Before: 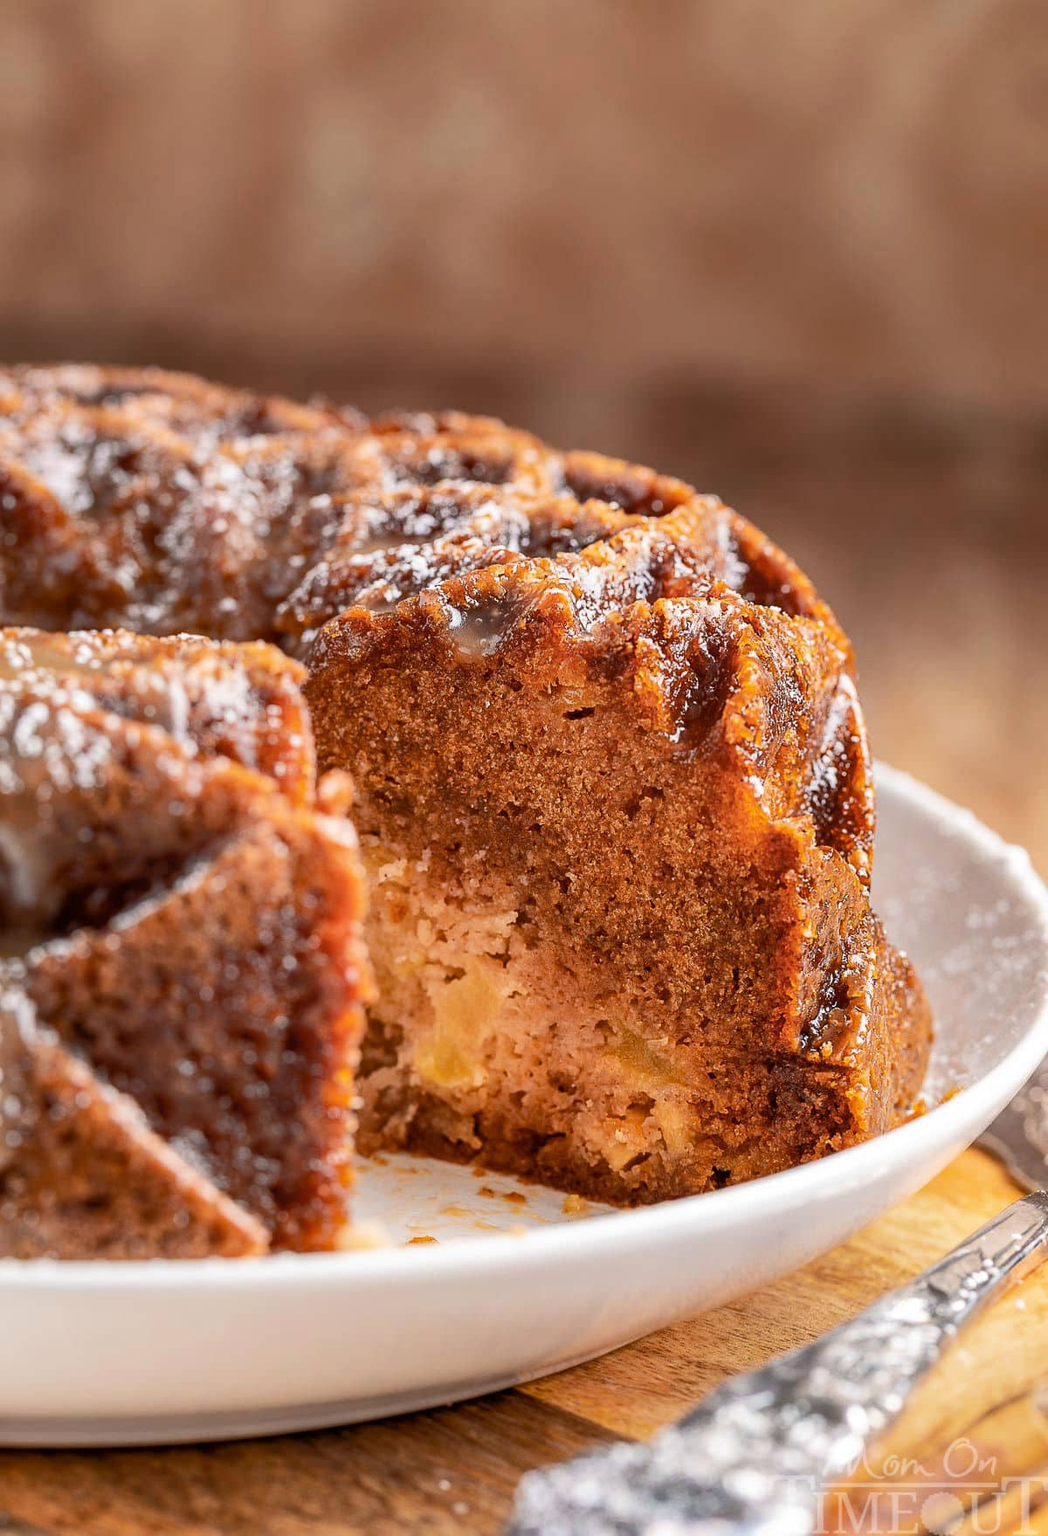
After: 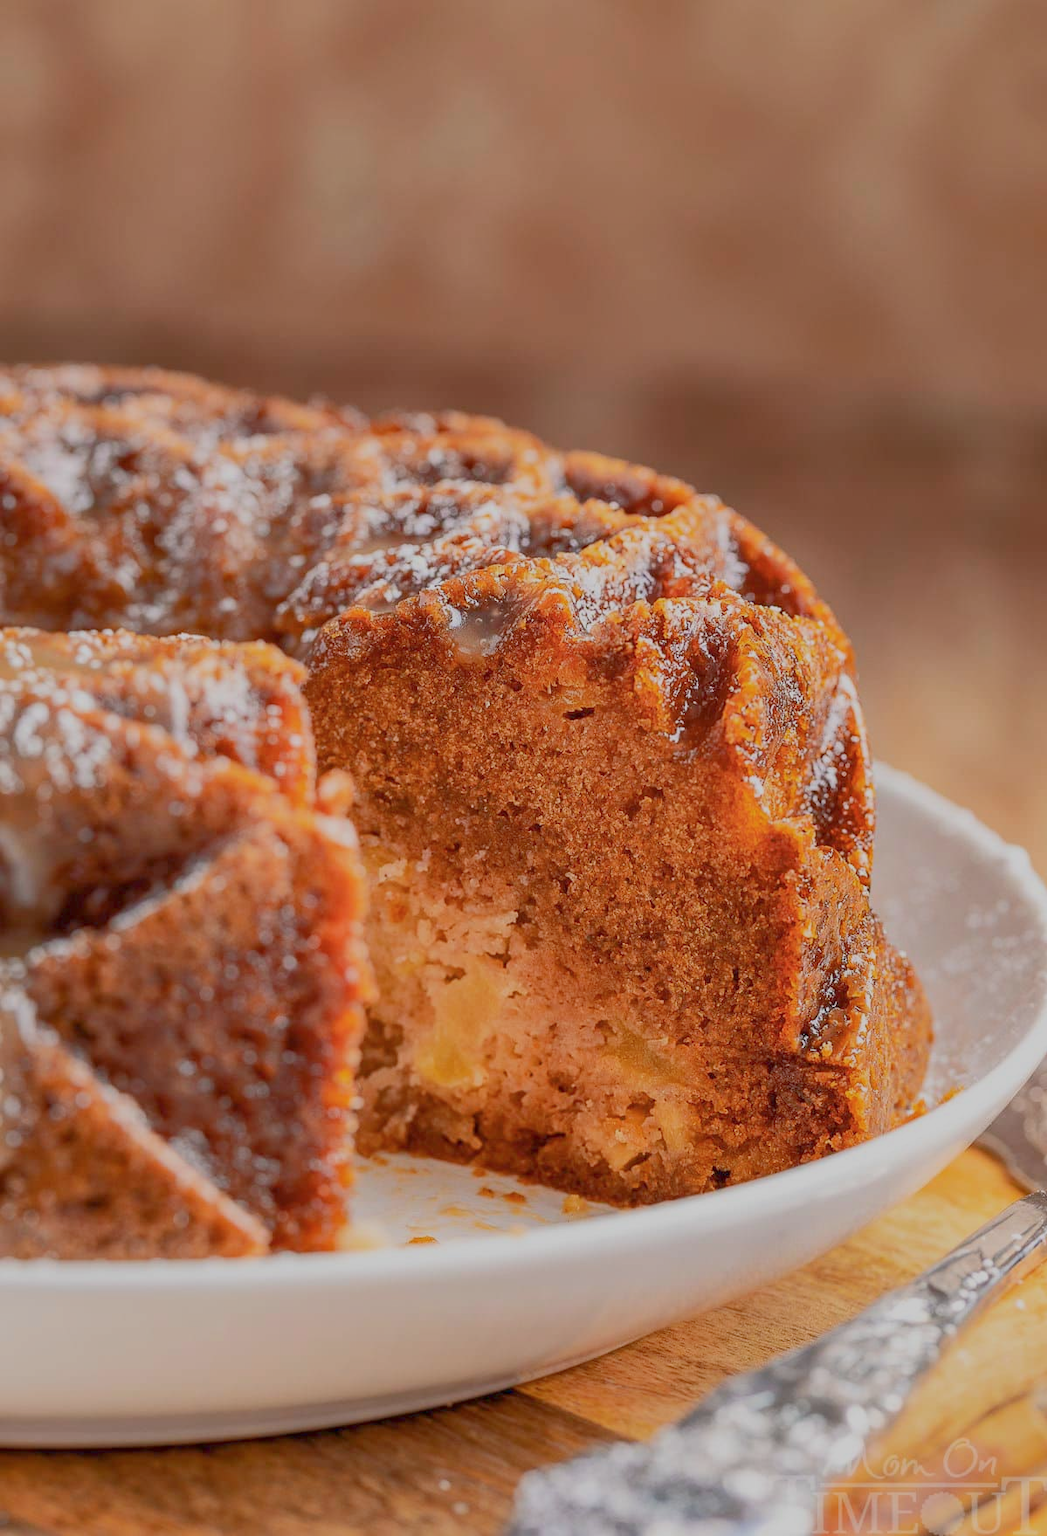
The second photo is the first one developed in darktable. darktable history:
white balance: red 1, blue 1
color balance rgb: contrast -30%
